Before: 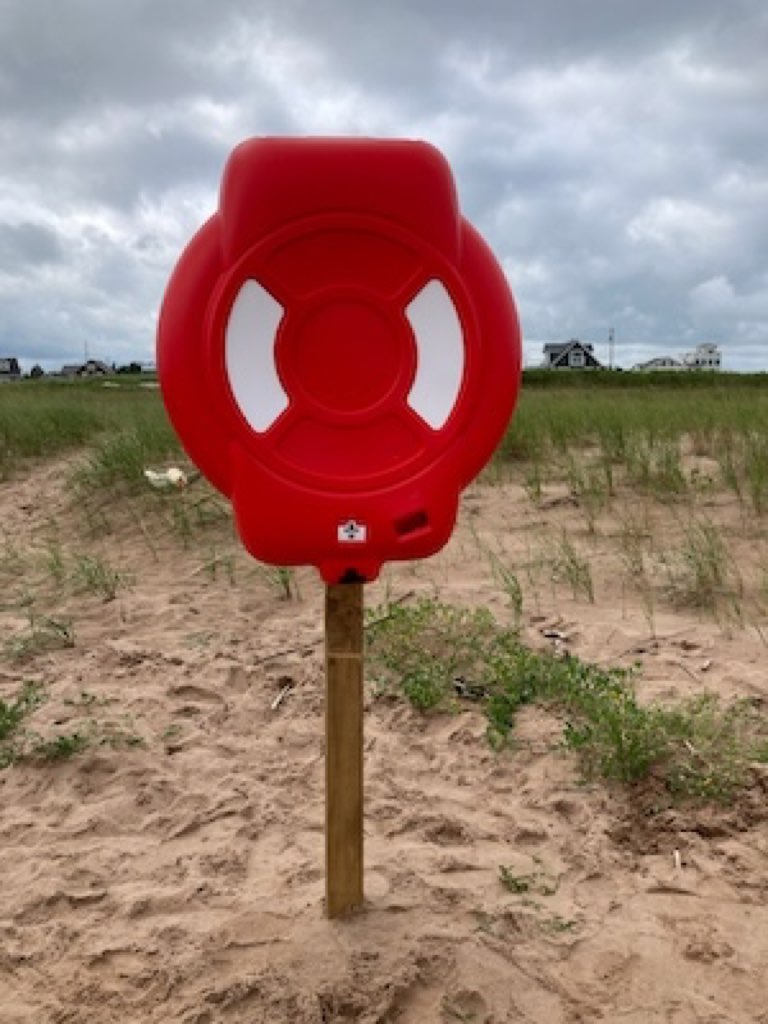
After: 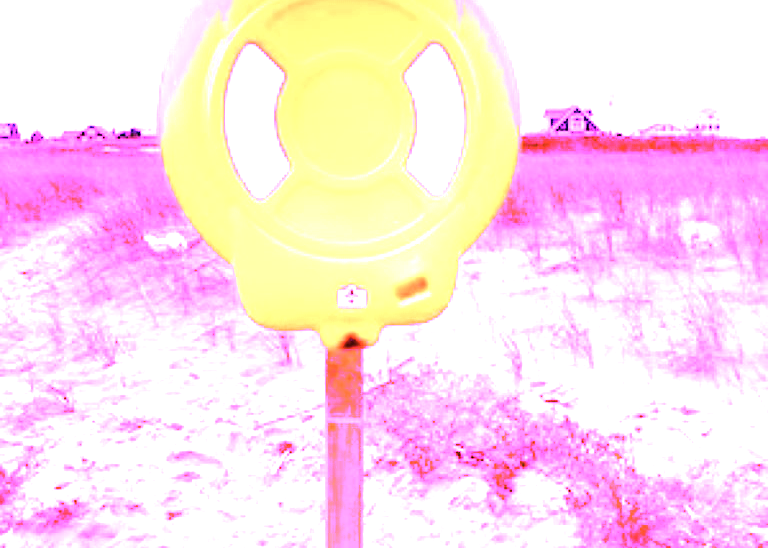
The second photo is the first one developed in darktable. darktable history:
color contrast: green-magenta contrast 0.84, blue-yellow contrast 0.86
crop and rotate: top 23.043%, bottom 23.437%
white balance: red 8, blue 8
color balance rgb: perceptual saturation grading › global saturation 10%
